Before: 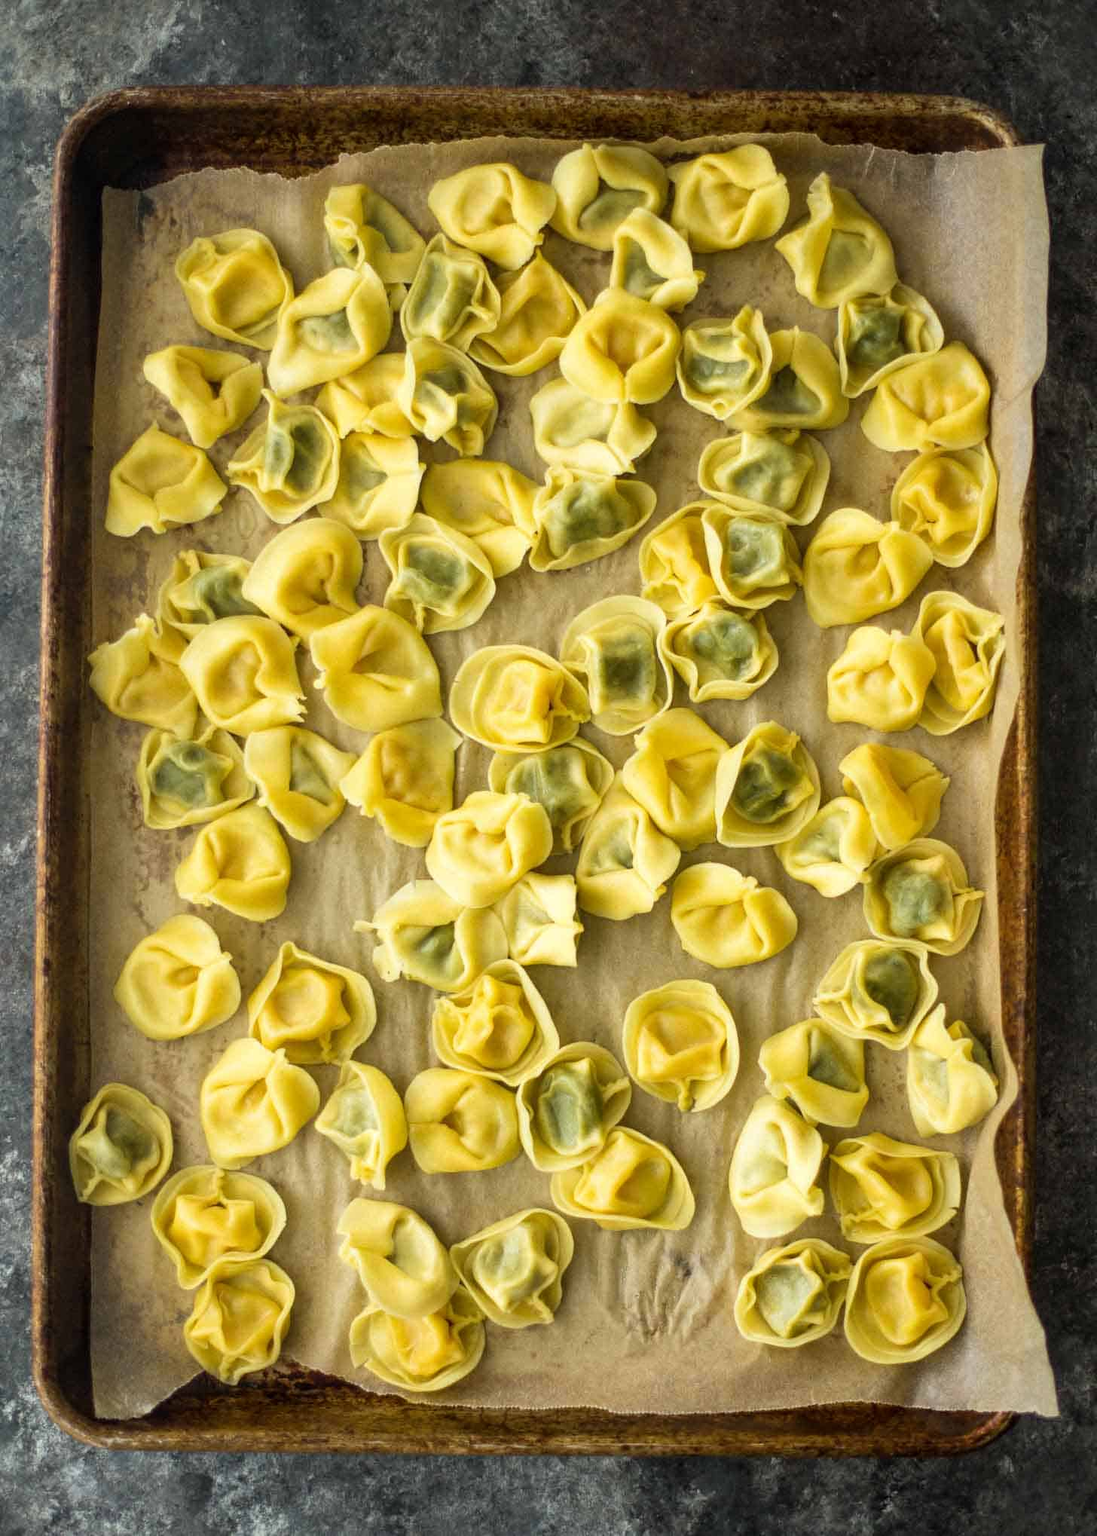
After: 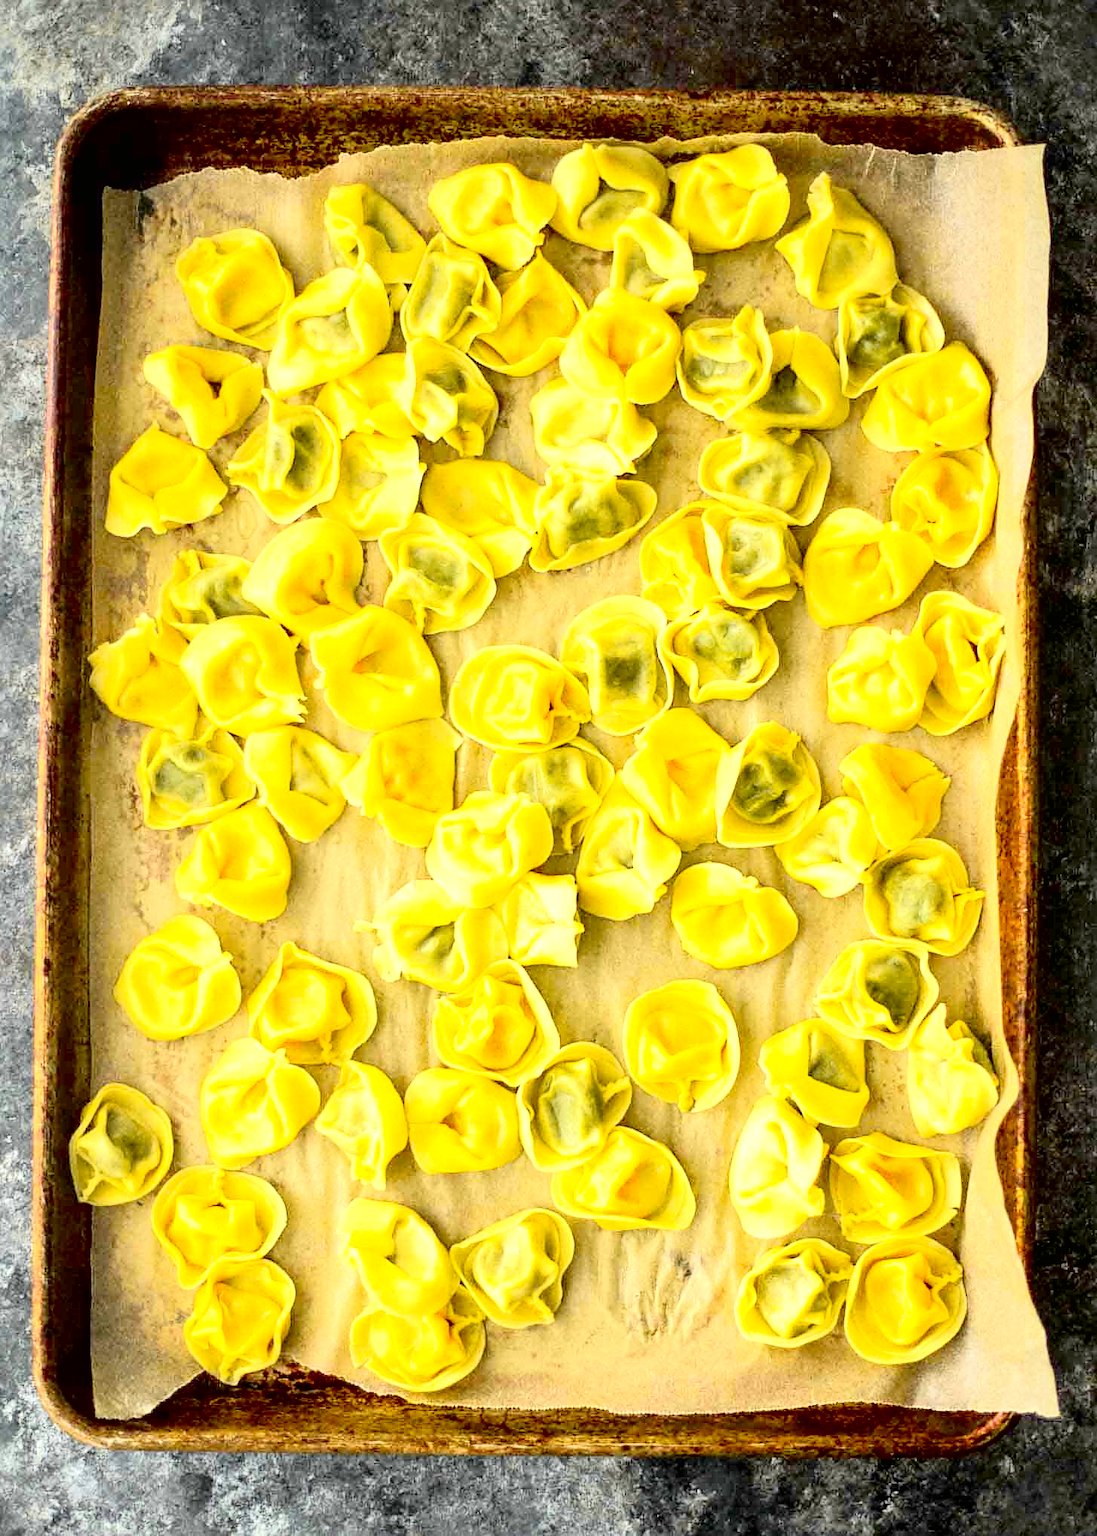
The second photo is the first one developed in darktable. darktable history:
tone curve: curves: ch0 [(0, 0.005) (0.103, 0.081) (0.196, 0.197) (0.391, 0.469) (0.491, 0.585) (0.638, 0.751) (0.822, 0.886) (0.997, 0.959)]; ch1 [(0, 0) (0.172, 0.123) (0.324, 0.253) (0.396, 0.388) (0.474, 0.479) (0.499, 0.498) (0.529, 0.528) (0.579, 0.614) (0.633, 0.677) (0.812, 0.856) (1, 1)]; ch2 [(0, 0) (0.411, 0.424) (0.459, 0.478) (0.5, 0.501) (0.517, 0.526) (0.553, 0.583) (0.609, 0.646) (0.708, 0.768) (0.839, 0.916) (1, 1)], color space Lab, independent channels, preserve colors none
exposure: black level correction 0.008, exposure 0.975 EV
sharpen: amount 0.498
